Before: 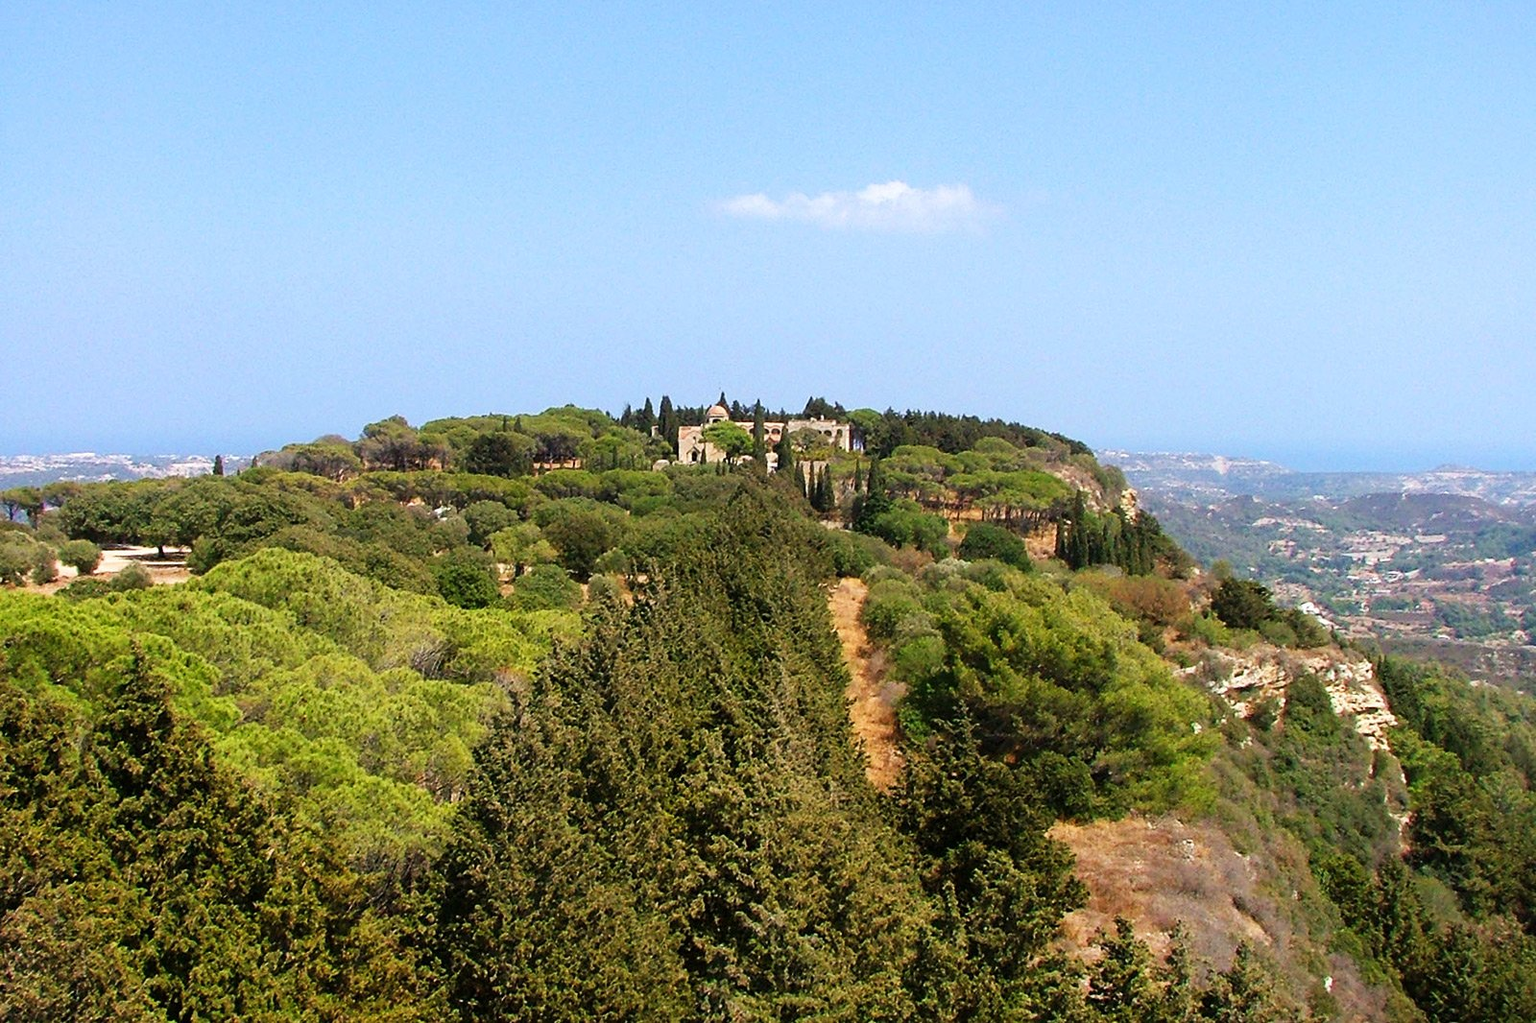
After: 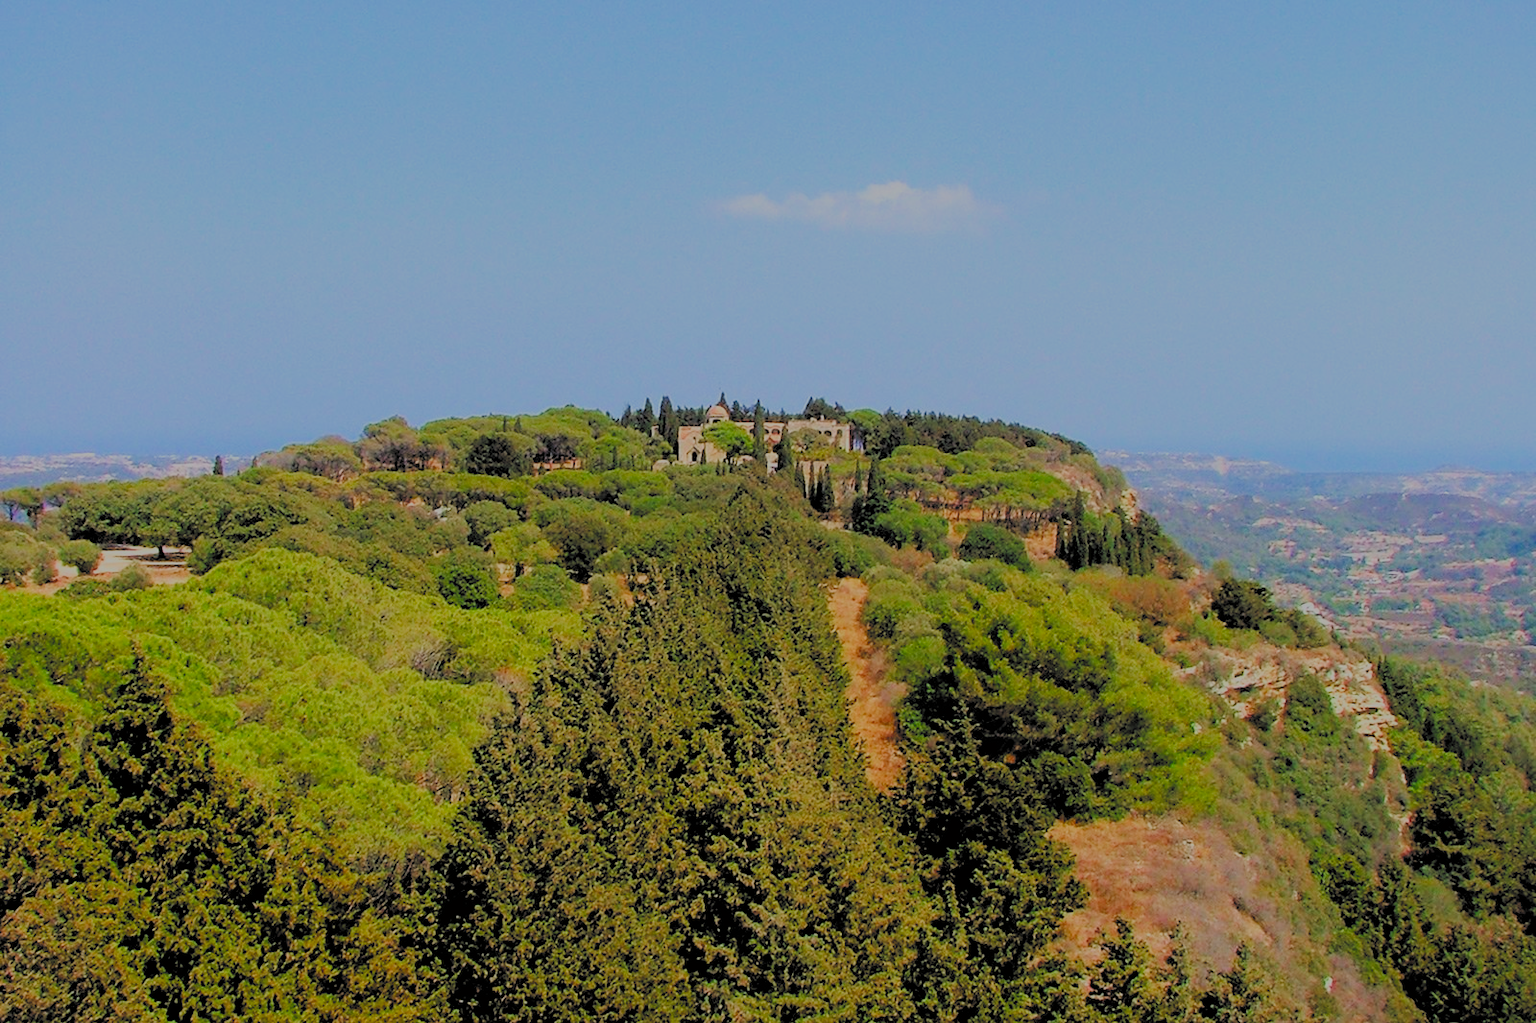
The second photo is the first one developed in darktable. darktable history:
filmic rgb: black relative exposure -4.43 EV, white relative exposure 6.64 EV, threshold 5.97 EV, hardness 1.86, contrast 0.505, color science v5 (2021), contrast in shadows safe, contrast in highlights safe, enable highlight reconstruction true
color correction: highlights b* 0.068, saturation 1.27
